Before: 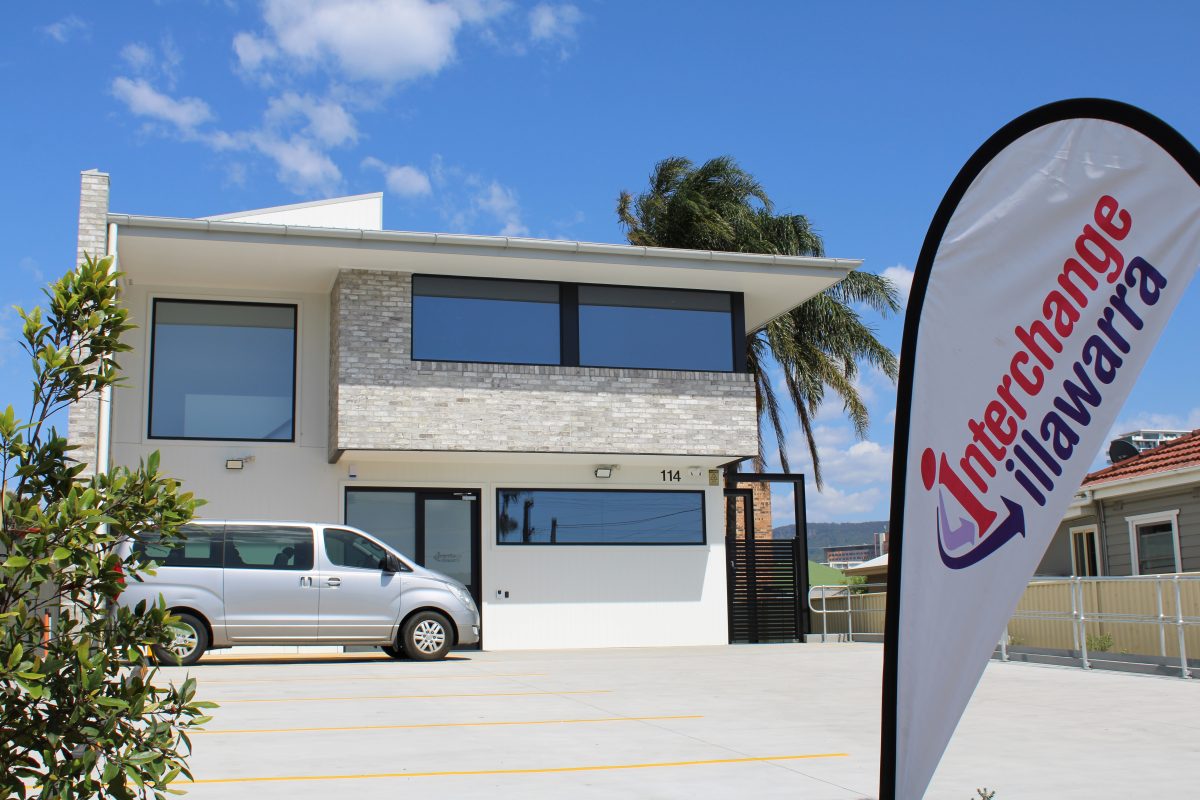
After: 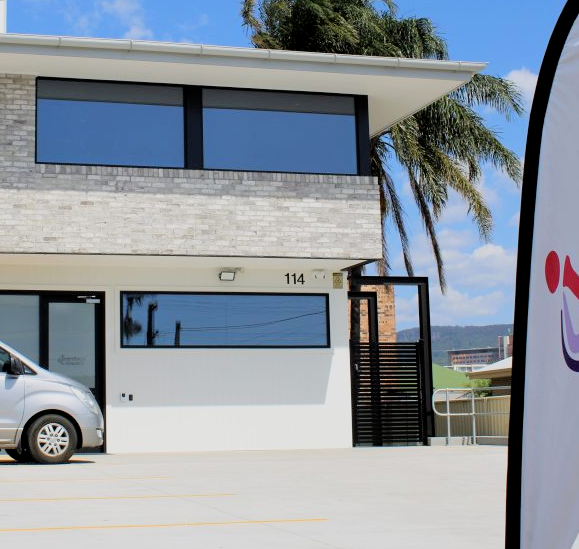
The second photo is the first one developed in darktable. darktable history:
filmic rgb: middle gray luminance 18.42%, black relative exposure -9 EV, white relative exposure 3.75 EV, threshold 6 EV, target black luminance 0%, hardness 4.85, latitude 67.35%, contrast 0.955, highlights saturation mix 20%, shadows ↔ highlights balance 21.36%, add noise in highlights 0, preserve chrominance luminance Y, color science v3 (2019), use custom middle-gray values true, iterations of high-quality reconstruction 0, contrast in highlights soft, enable highlight reconstruction true
crop: left 31.379%, top 24.658%, right 20.326%, bottom 6.628%
exposure: black level correction 0.003, exposure 0.383 EV, compensate highlight preservation false
